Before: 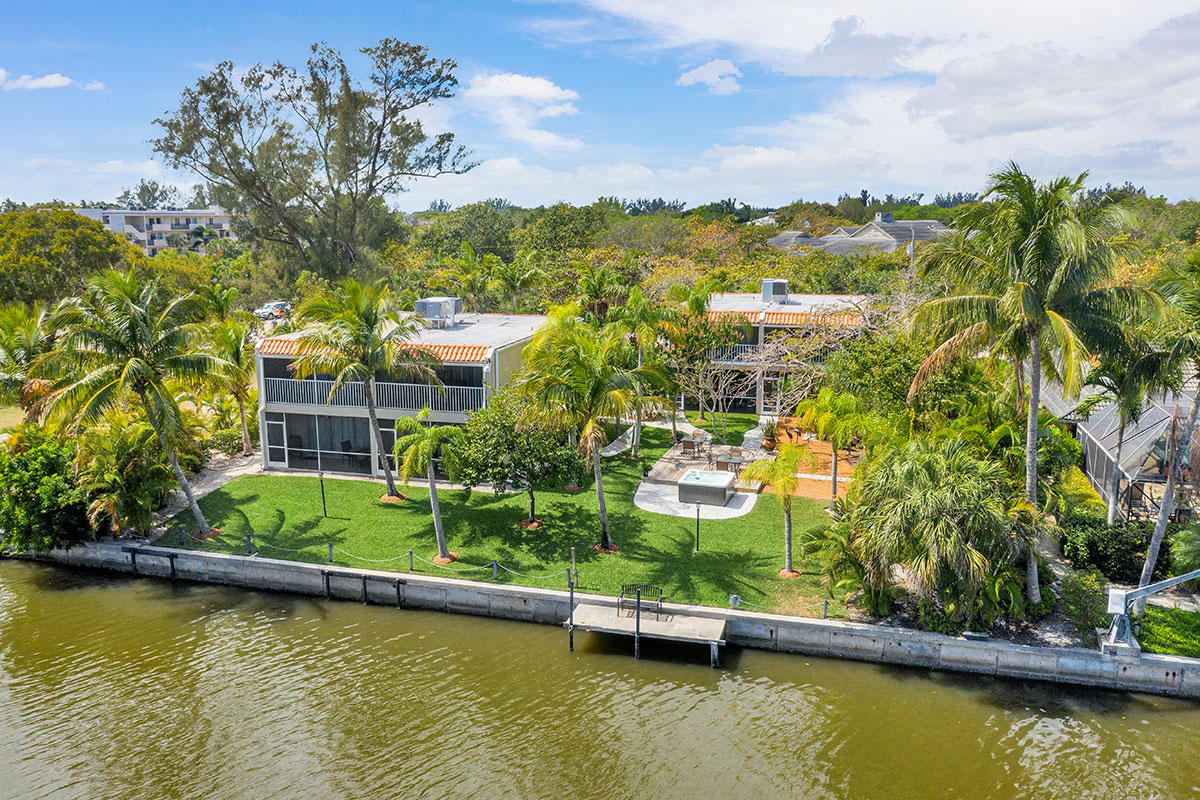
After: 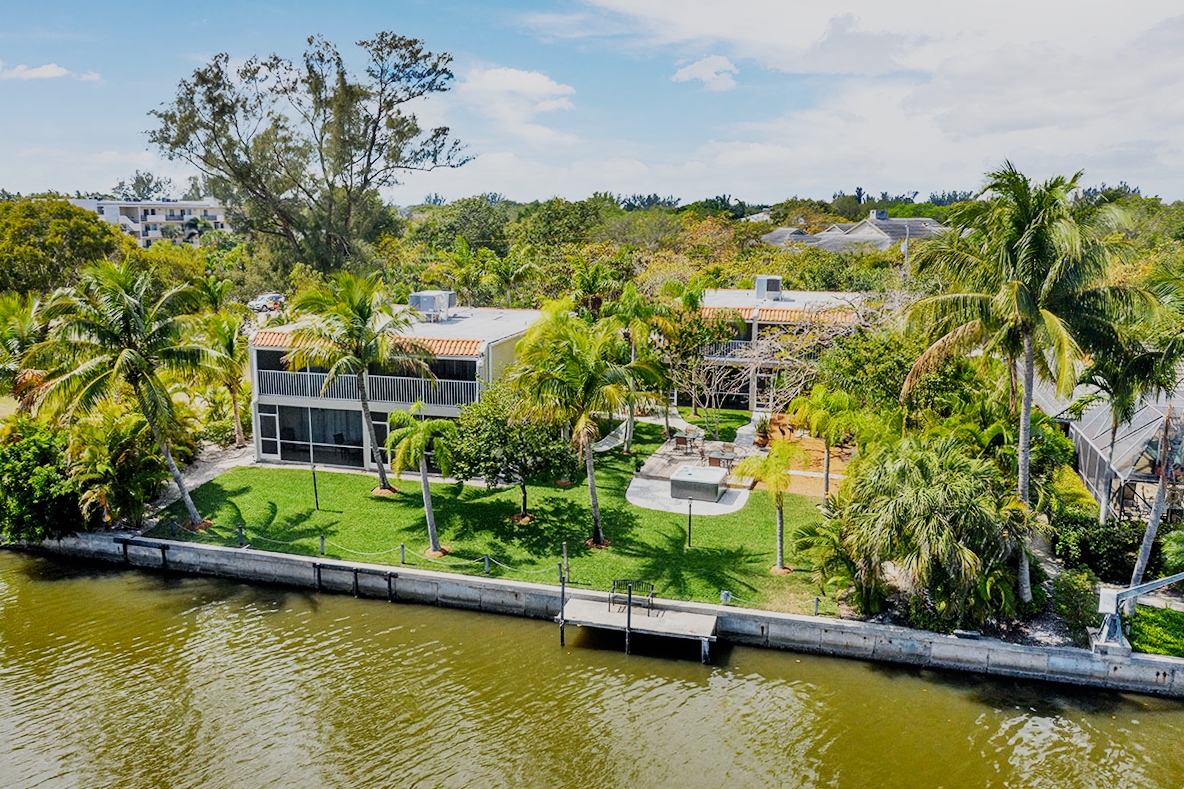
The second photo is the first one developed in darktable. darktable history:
crop and rotate: angle -0.5°
sigmoid: contrast 1.6, skew -0.2, preserve hue 0%, red attenuation 0.1, red rotation 0.035, green attenuation 0.1, green rotation -0.017, blue attenuation 0.15, blue rotation -0.052, base primaries Rec2020
